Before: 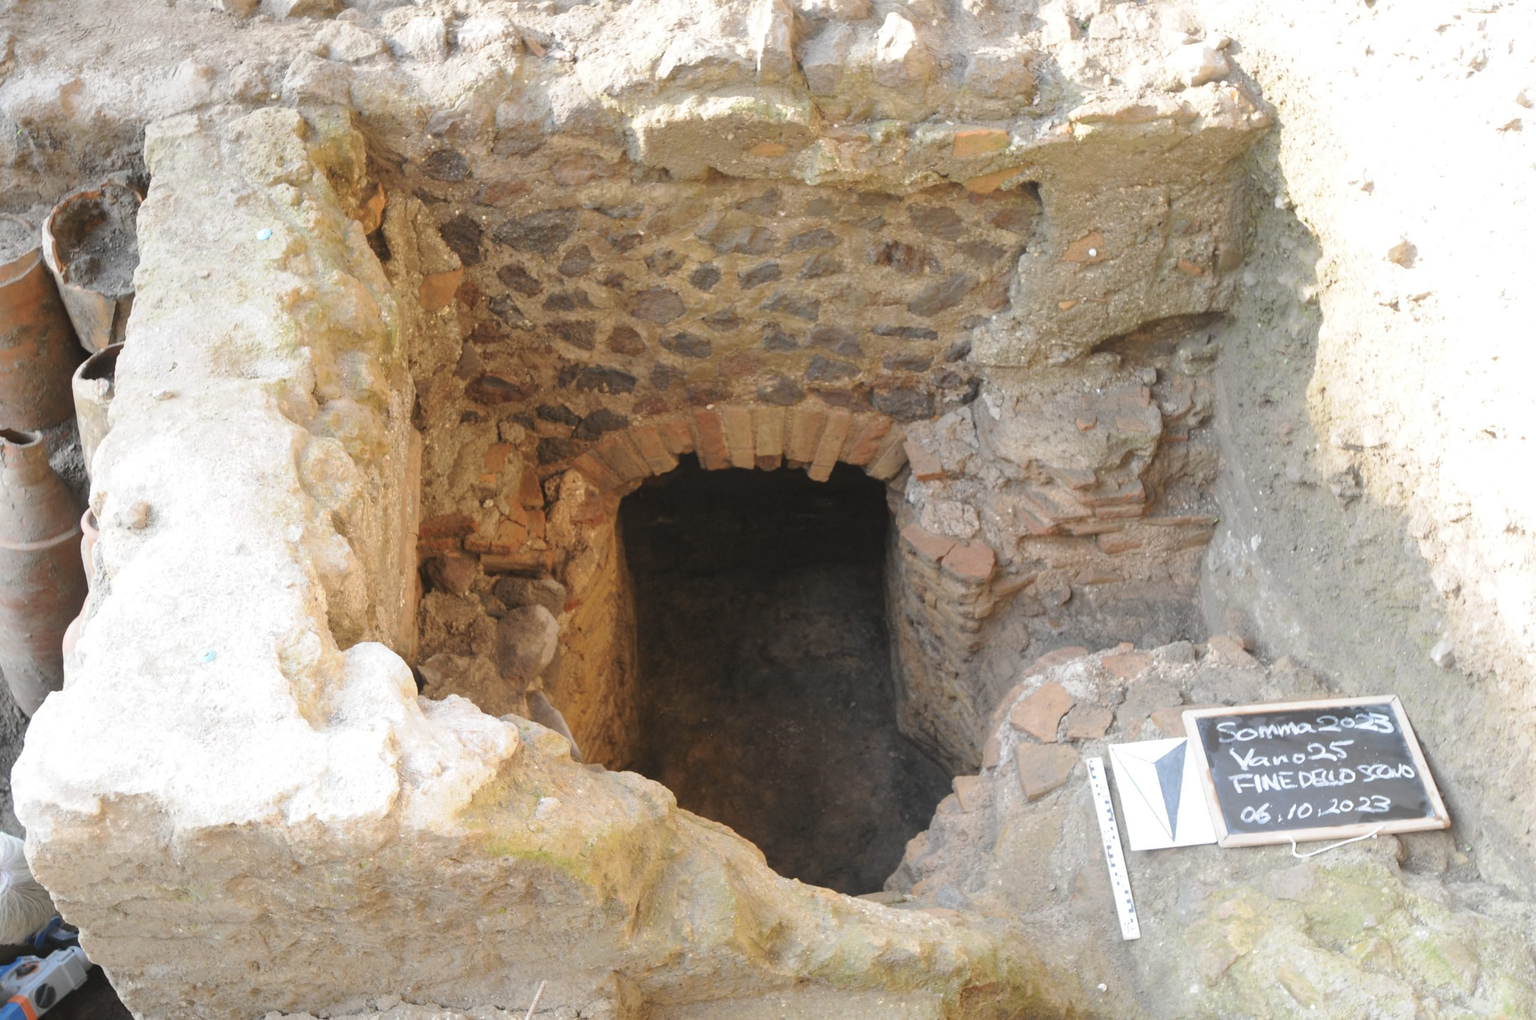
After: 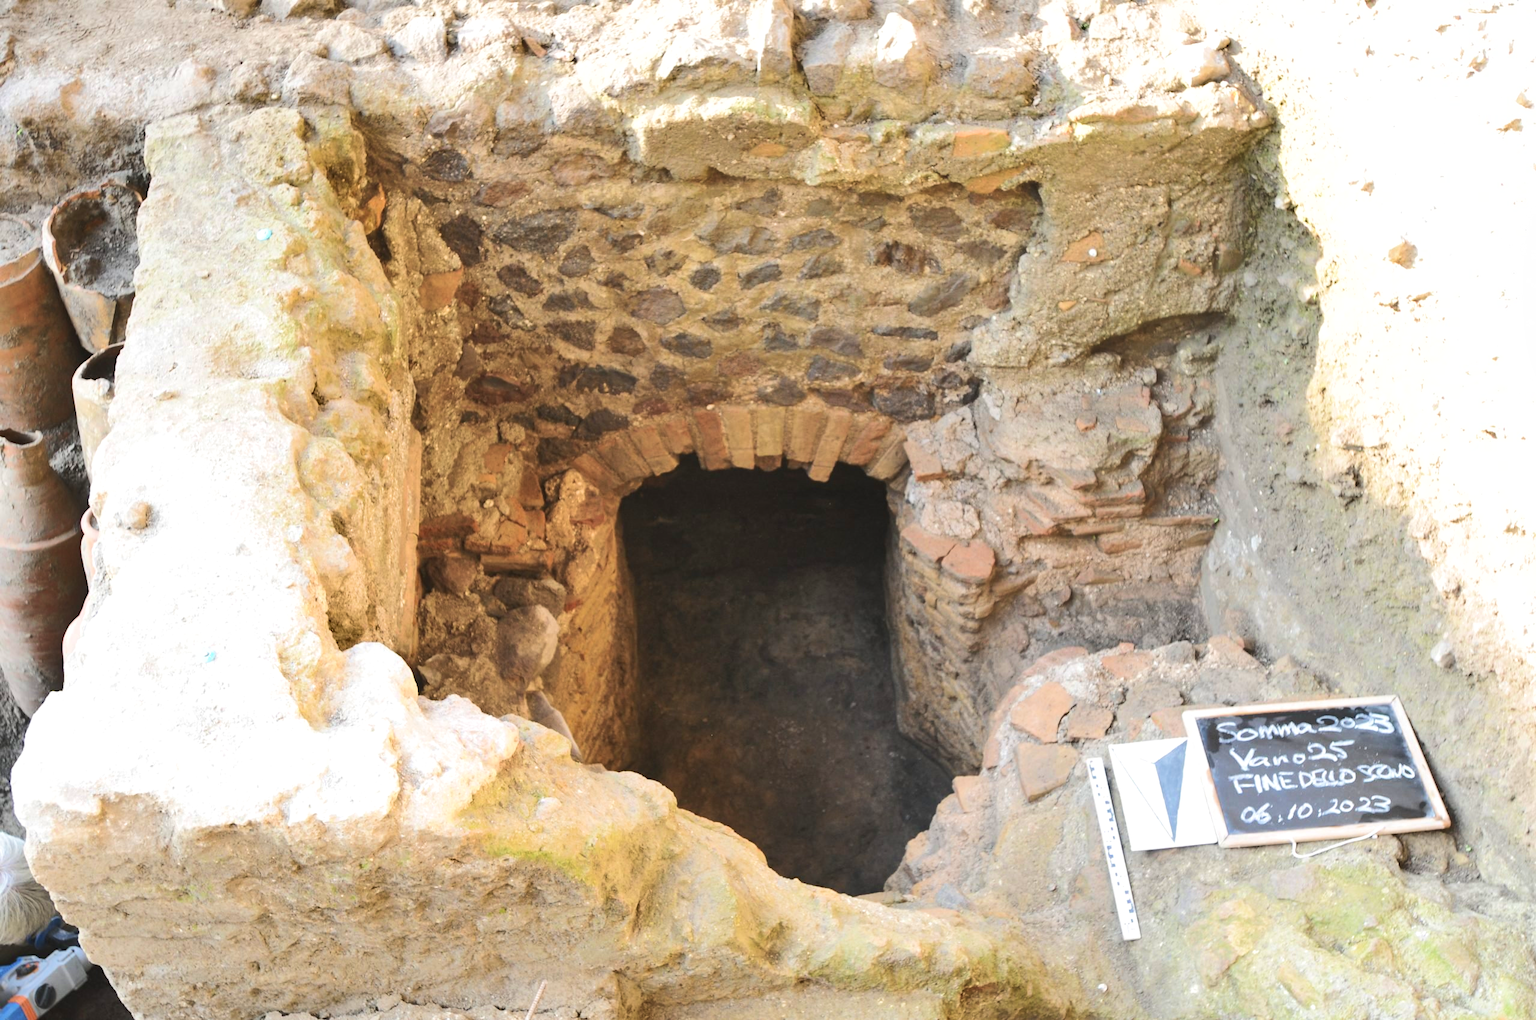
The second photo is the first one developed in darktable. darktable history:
shadows and highlights: low approximation 0.01, soften with gaussian
tone equalizer: -8 EV 0.026 EV, -7 EV -0.011 EV, -6 EV 0.018 EV, -5 EV 0.031 EV, -4 EV 0.283 EV, -3 EV 0.646 EV, -2 EV 0.571 EV, -1 EV 0.174 EV, +0 EV 0.039 EV, edges refinement/feathering 500, mask exposure compensation -1.57 EV, preserve details no
velvia: on, module defaults
